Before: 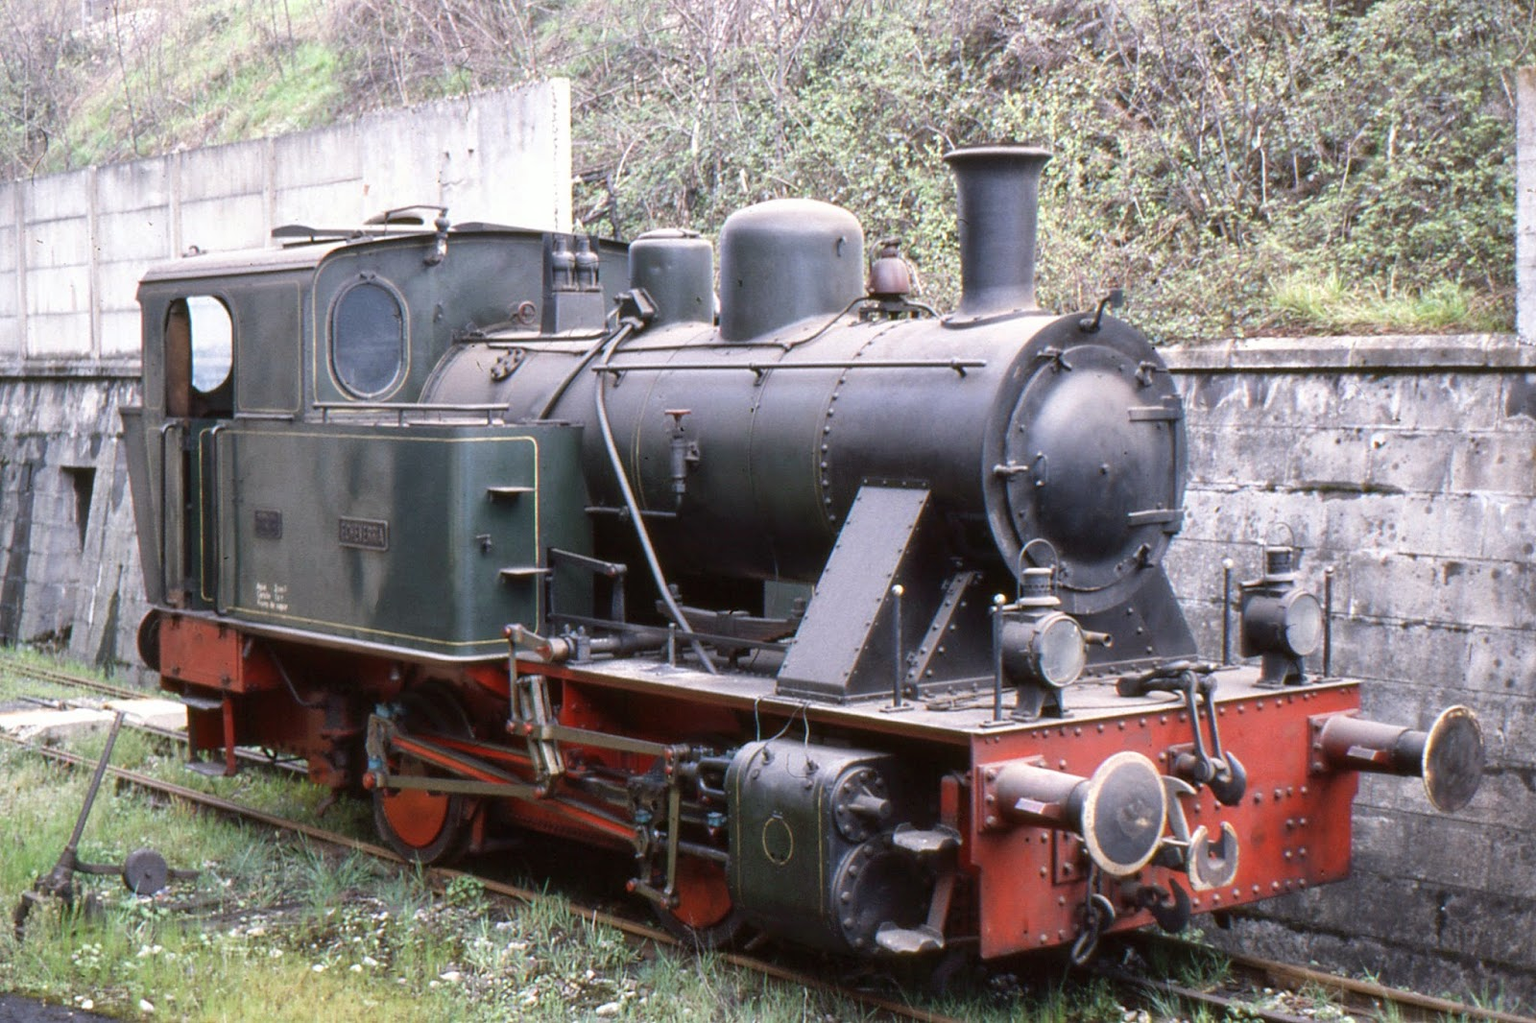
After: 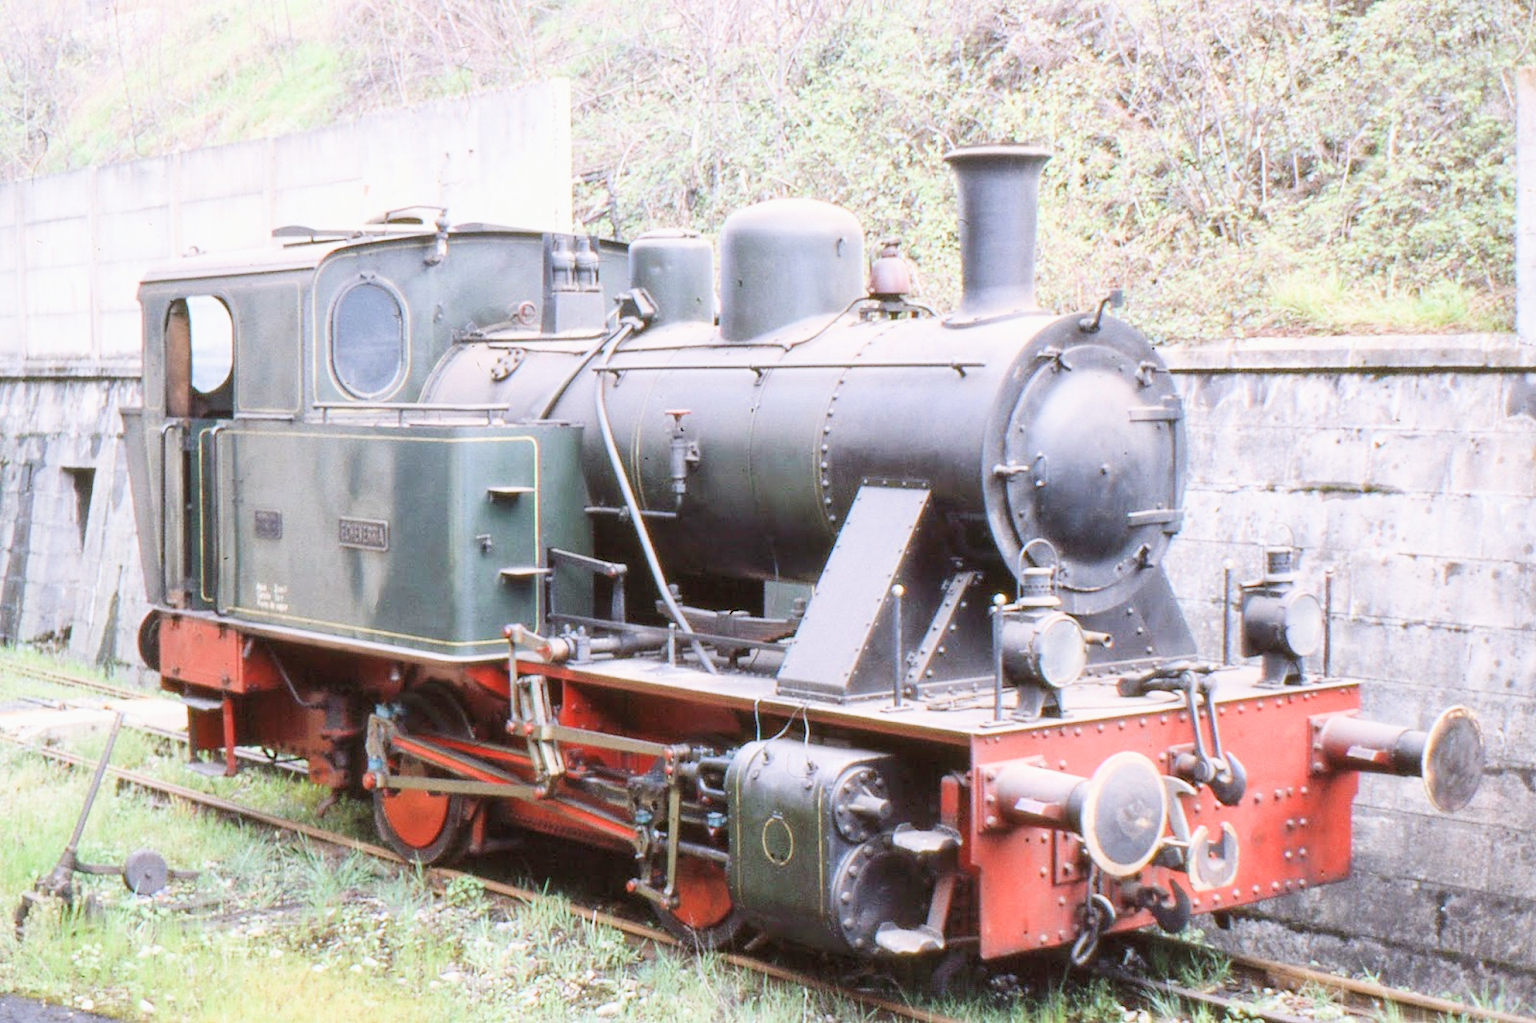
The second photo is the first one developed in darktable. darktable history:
filmic rgb: black relative exposure -16 EV, white relative exposure 6.12 EV, hardness 5.22
exposure: black level correction 0, exposure 2 EV, compensate highlight preservation false
